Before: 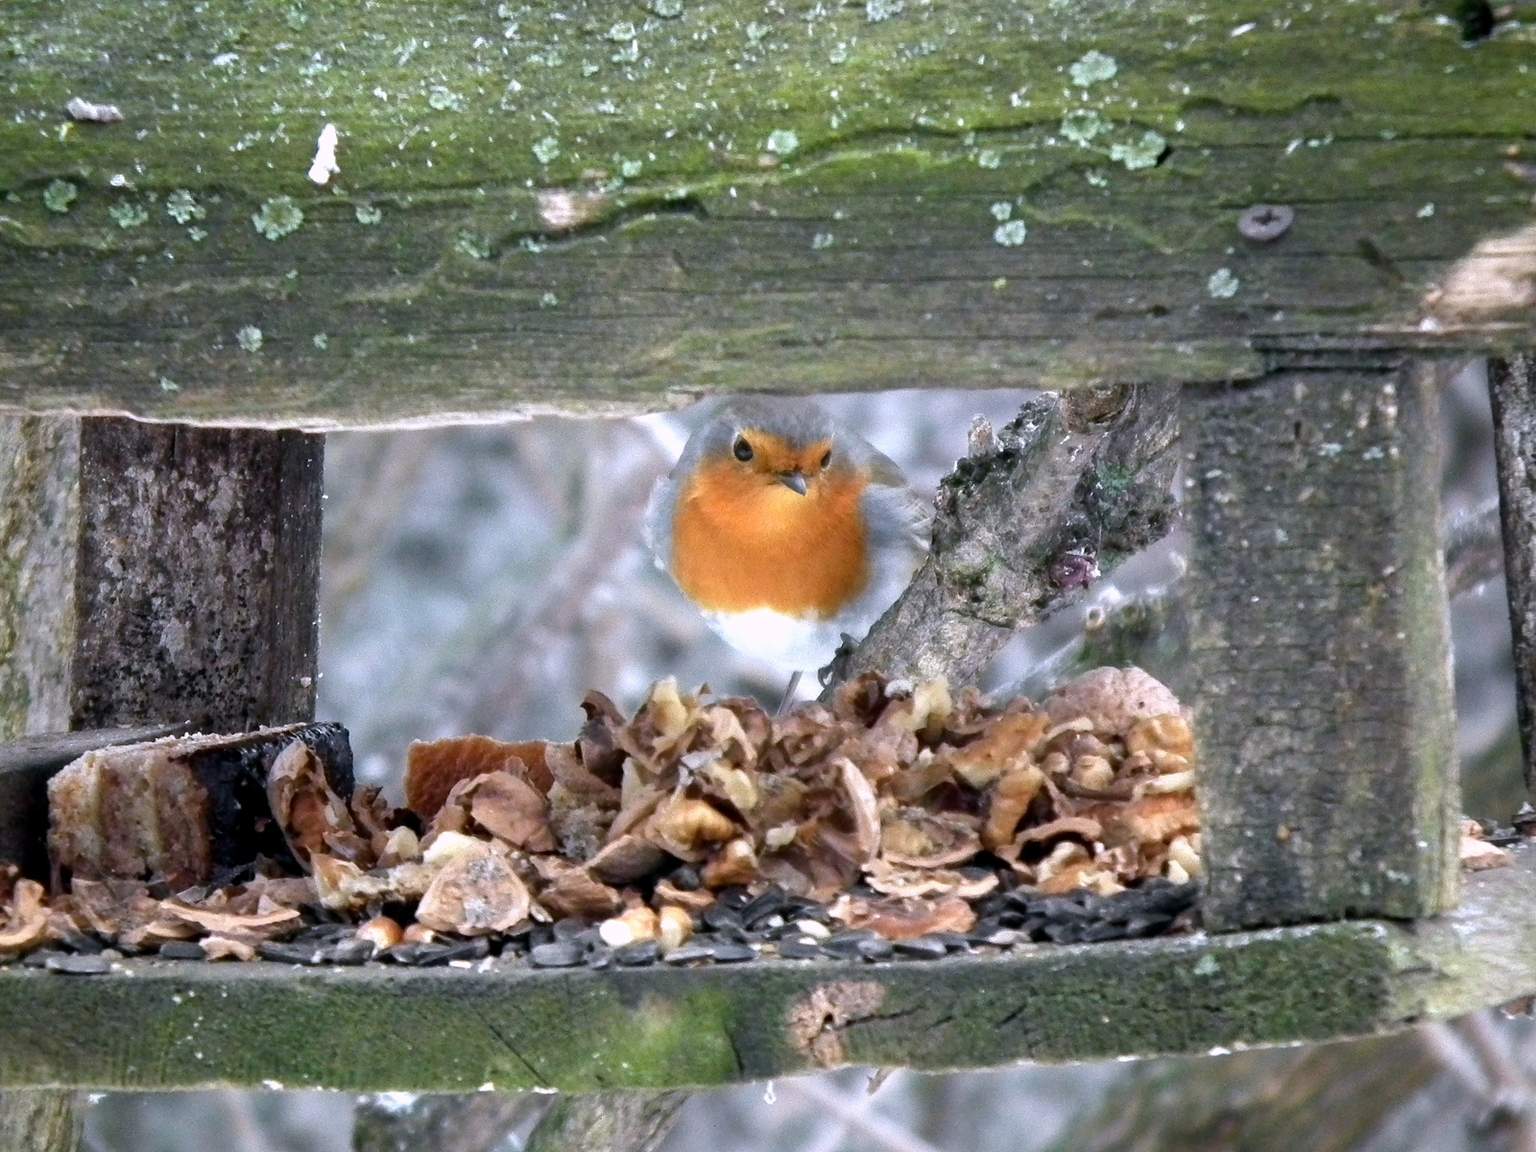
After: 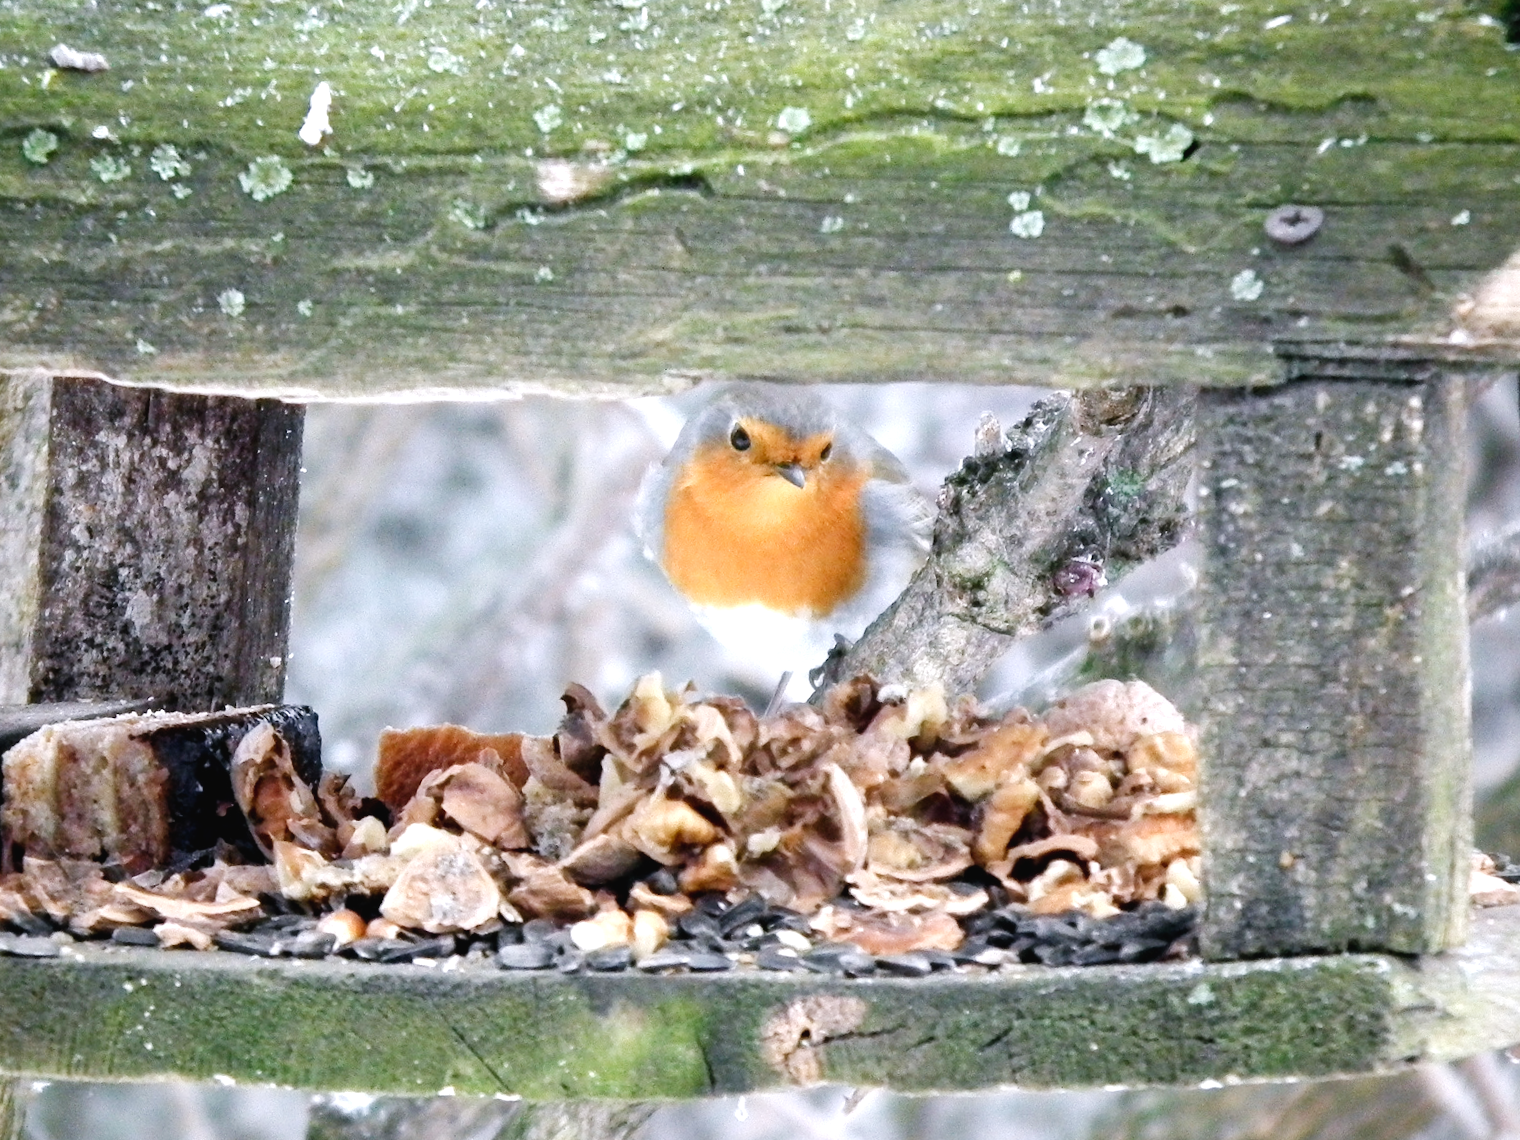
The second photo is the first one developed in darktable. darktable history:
exposure: exposure 0.604 EV, compensate exposure bias true, compensate highlight preservation false
tone curve: curves: ch0 [(0, 0.021) (0.049, 0.044) (0.152, 0.14) (0.328, 0.357) (0.473, 0.529) (0.641, 0.705) (0.868, 0.887) (1, 0.969)]; ch1 [(0, 0) (0.322, 0.328) (0.43, 0.425) (0.474, 0.466) (0.502, 0.503) (0.522, 0.526) (0.564, 0.591) (0.602, 0.632) (0.677, 0.701) (0.859, 0.885) (1, 1)]; ch2 [(0, 0) (0.33, 0.301) (0.447, 0.44) (0.502, 0.505) (0.535, 0.554) (0.565, 0.598) (0.618, 0.629) (1, 1)], preserve colors none
contrast brightness saturation: saturation -0.063
crop and rotate: angle -2.29°
